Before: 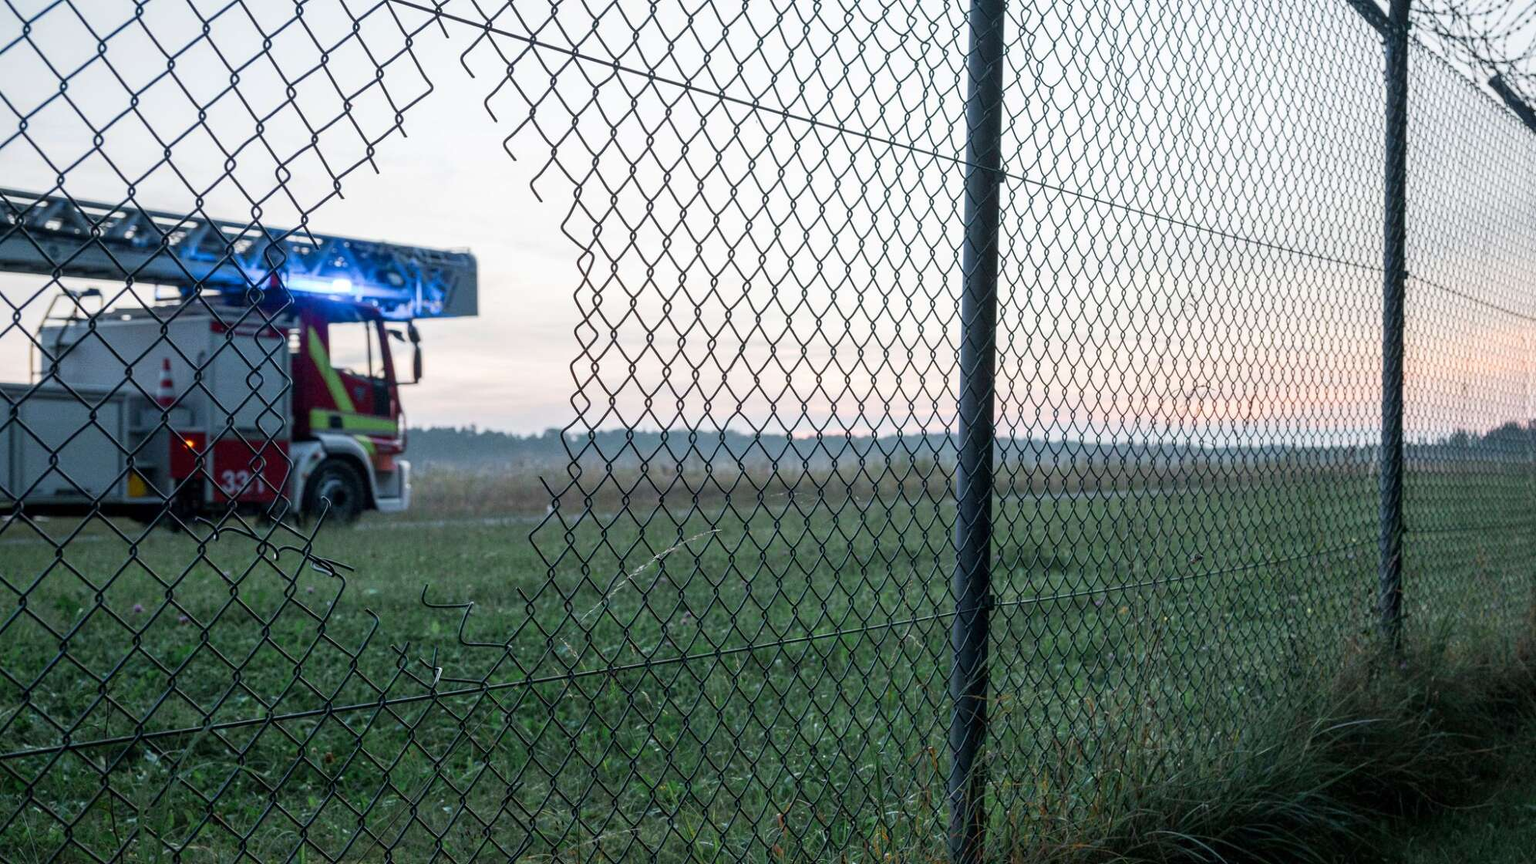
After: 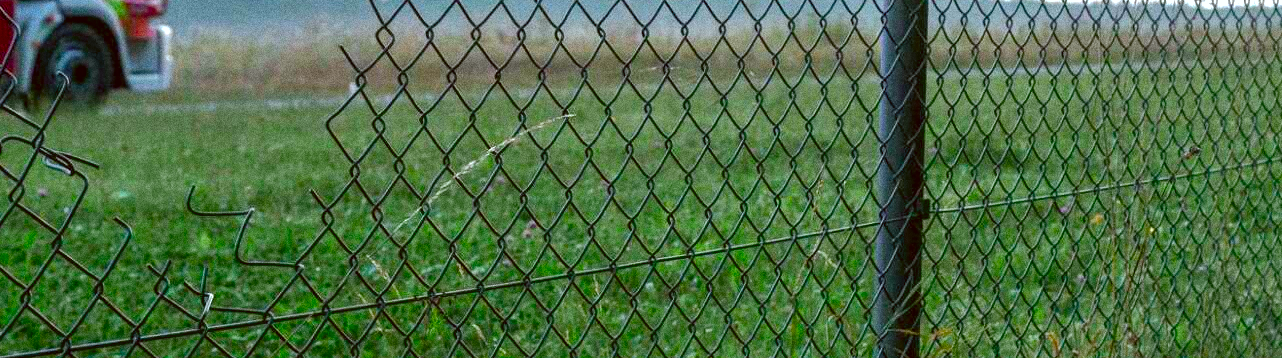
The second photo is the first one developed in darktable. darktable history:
crop: left 18.091%, top 51.13%, right 17.525%, bottom 16.85%
exposure: black level correction 0, exposure 0.7 EV, compensate exposure bias true, compensate highlight preservation false
shadows and highlights: shadows 40, highlights -60
color balance rgb: linear chroma grading › global chroma 18.9%, perceptual saturation grading › global saturation 20%, perceptual saturation grading › highlights -25%, perceptual saturation grading › shadows 50%, global vibrance 18.93%
color correction: highlights a* -0.482, highlights b* 0.161, shadows a* 4.66, shadows b* 20.72
grain: coarseness 9.61 ISO, strength 35.62%
